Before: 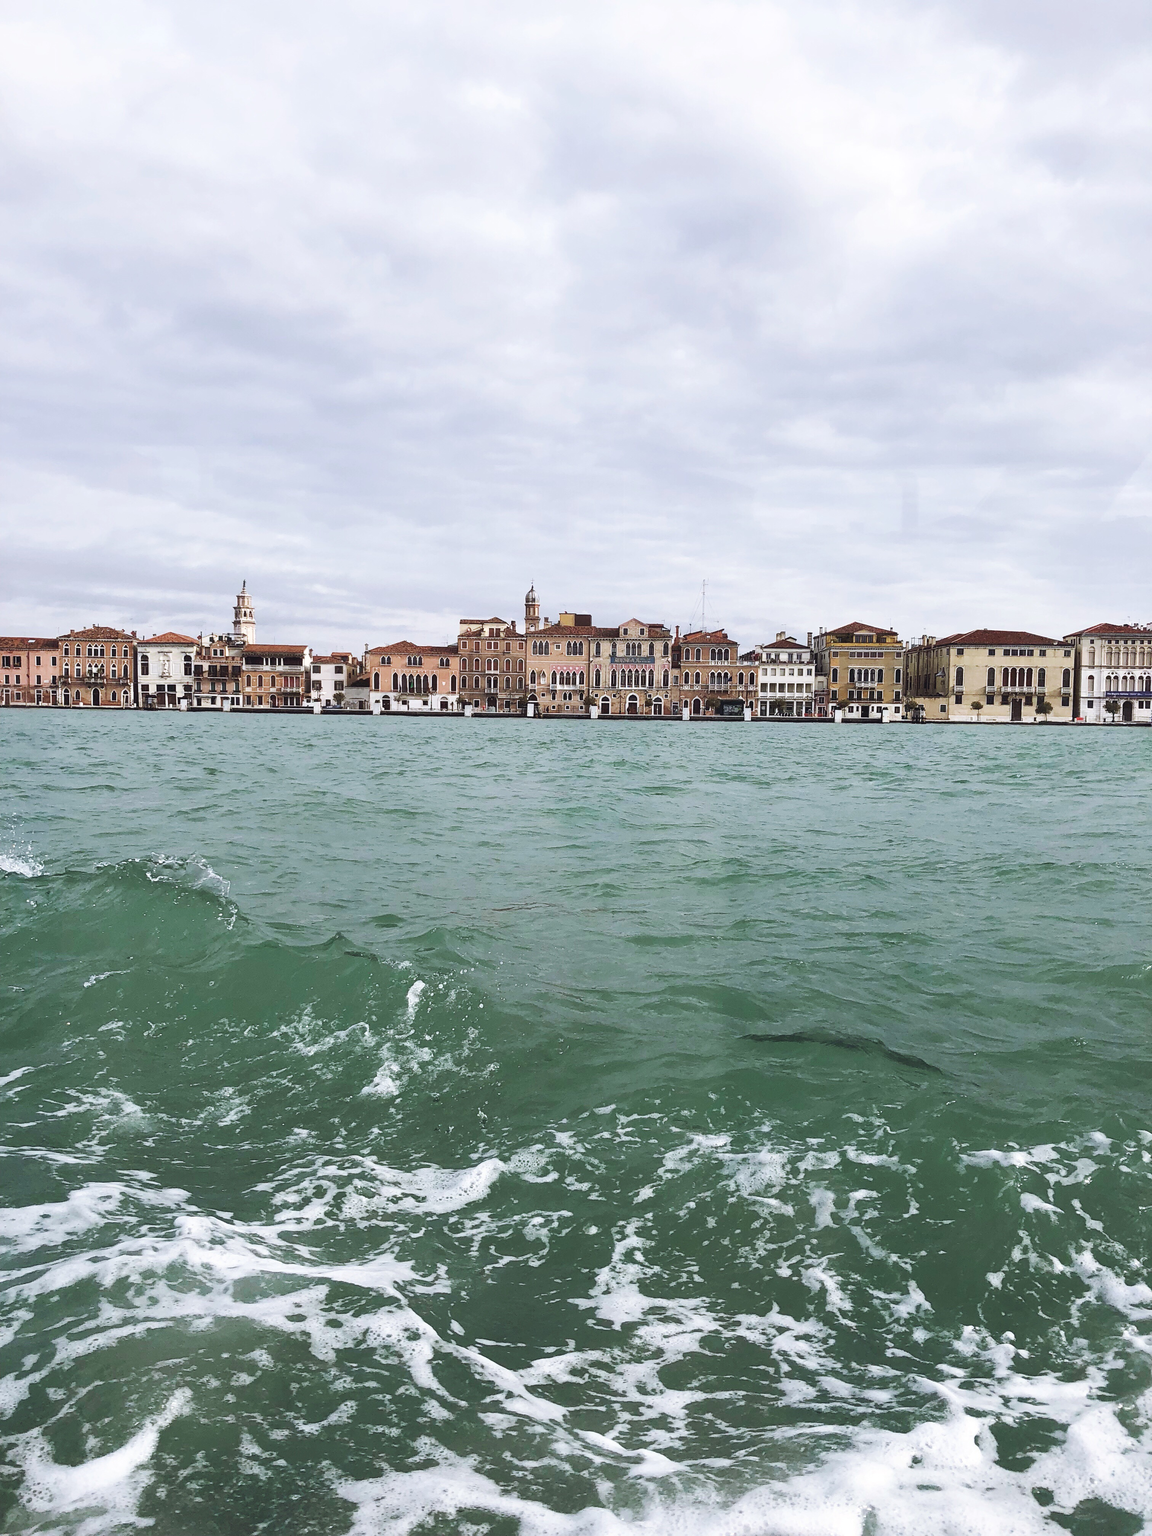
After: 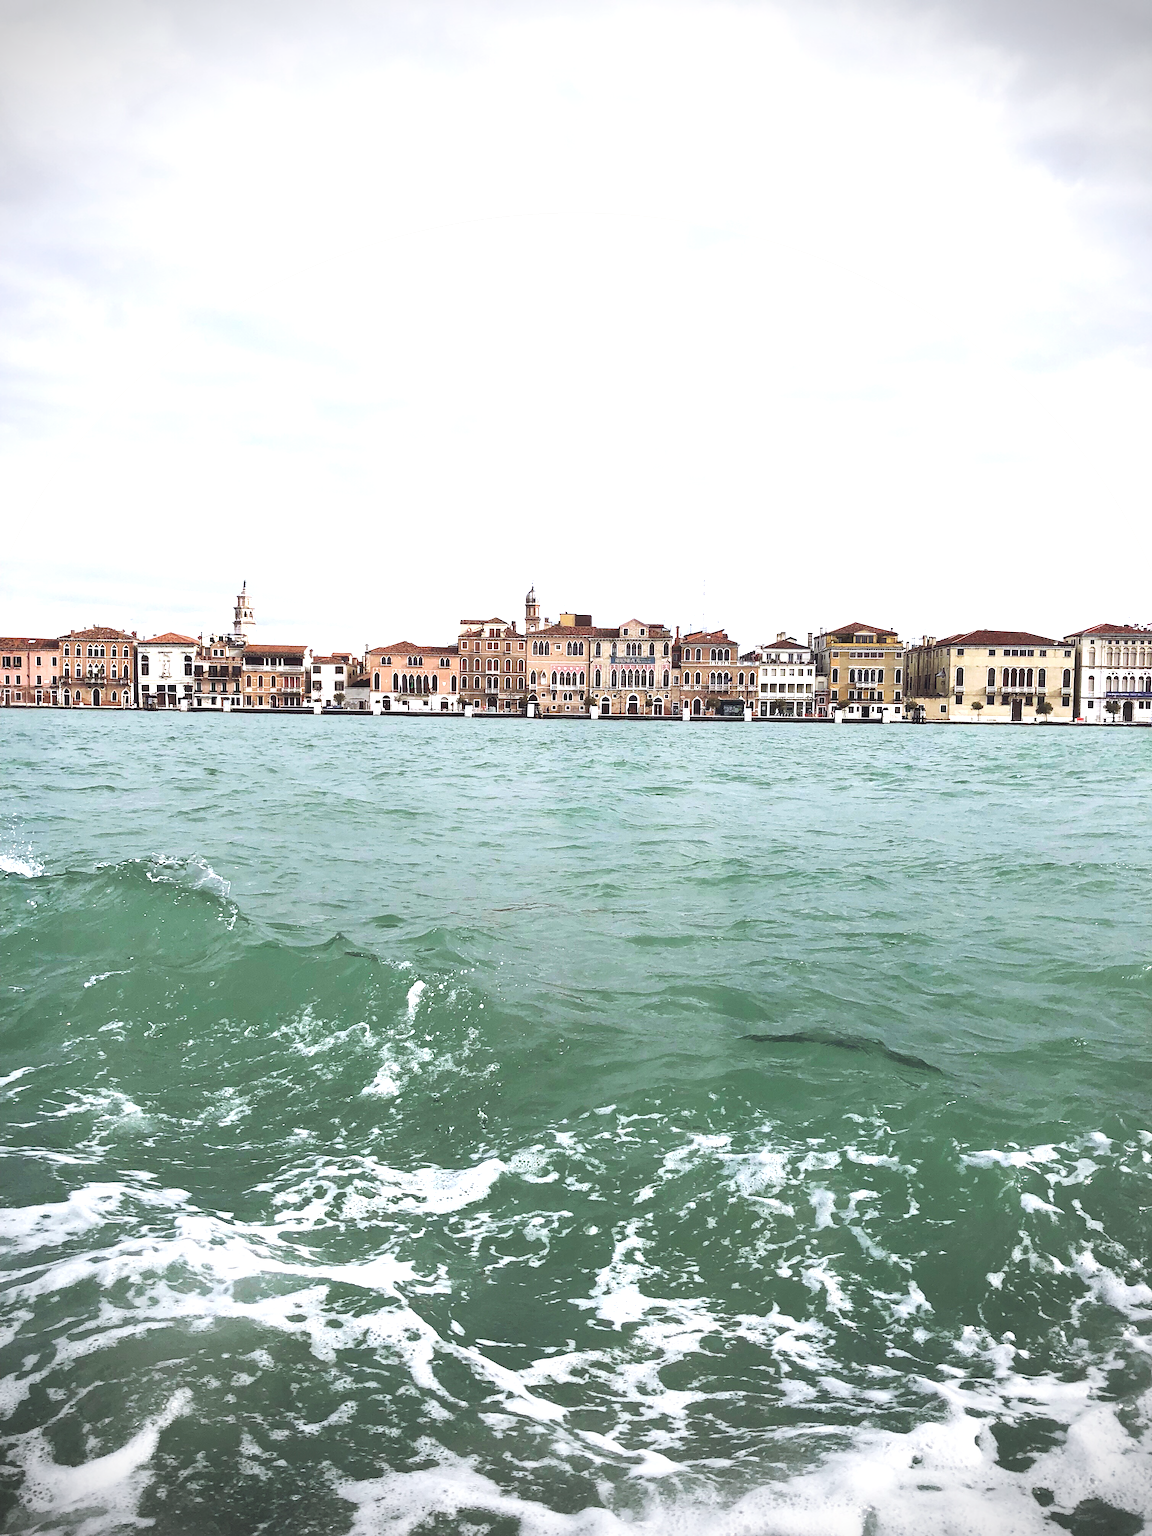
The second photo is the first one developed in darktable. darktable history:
exposure: black level correction 0, exposure 0.692 EV, compensate highlight preservation false
vignetting: brightness -0.575, width/height ratio 1.097, unbound false
